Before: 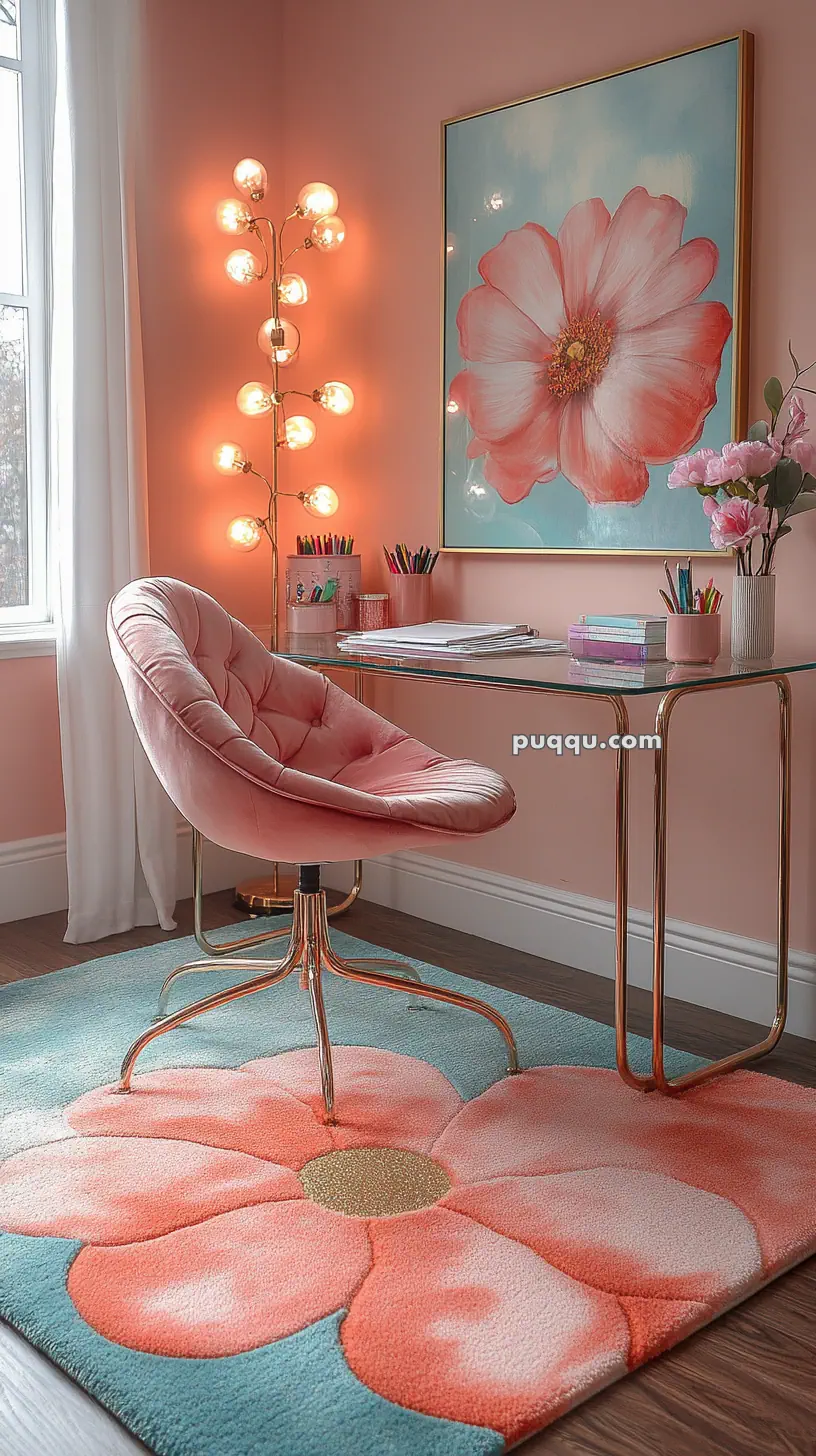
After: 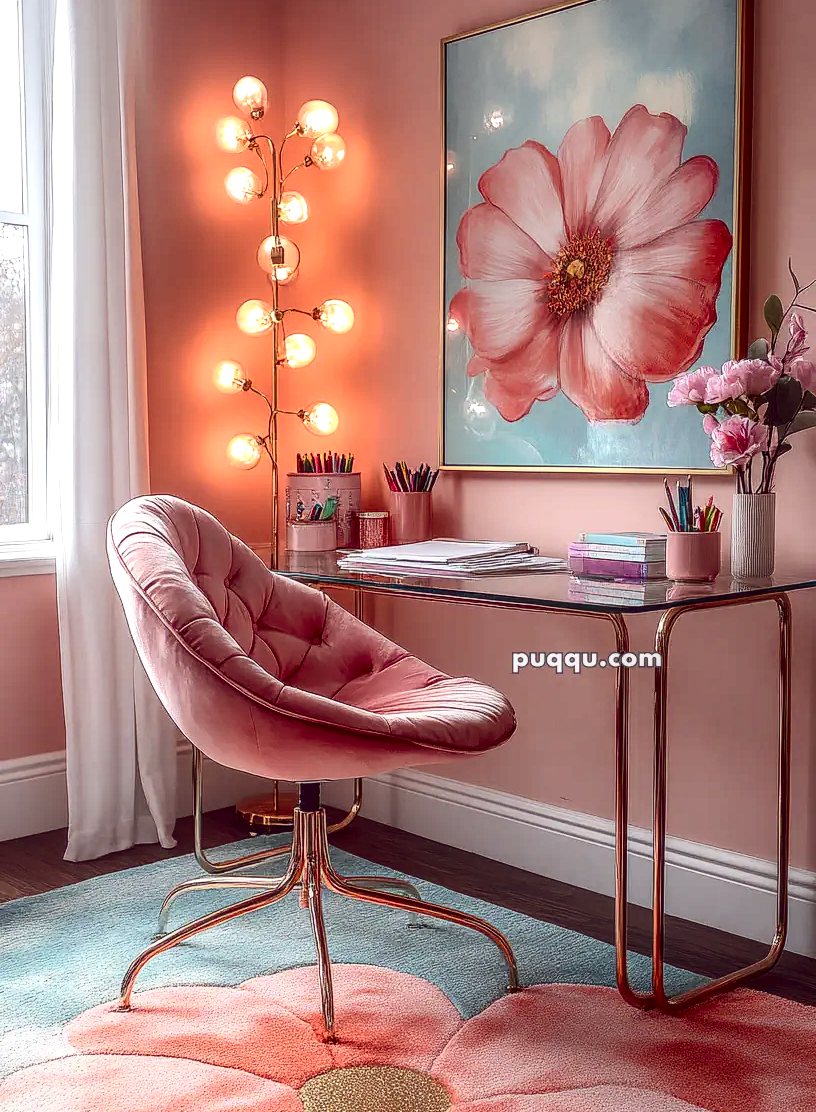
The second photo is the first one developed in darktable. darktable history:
color balance rgb: global offset › chroma 0.276%, global offset › hue 317.18°, linear chroma grading › global chroma 14.921%, perceptual saturation grading › global saturation 0.563%
crop: top 5.7%, bottom 17.9%
contrast brightness saturation: contrast 0.279
local contrast: detail 130%
